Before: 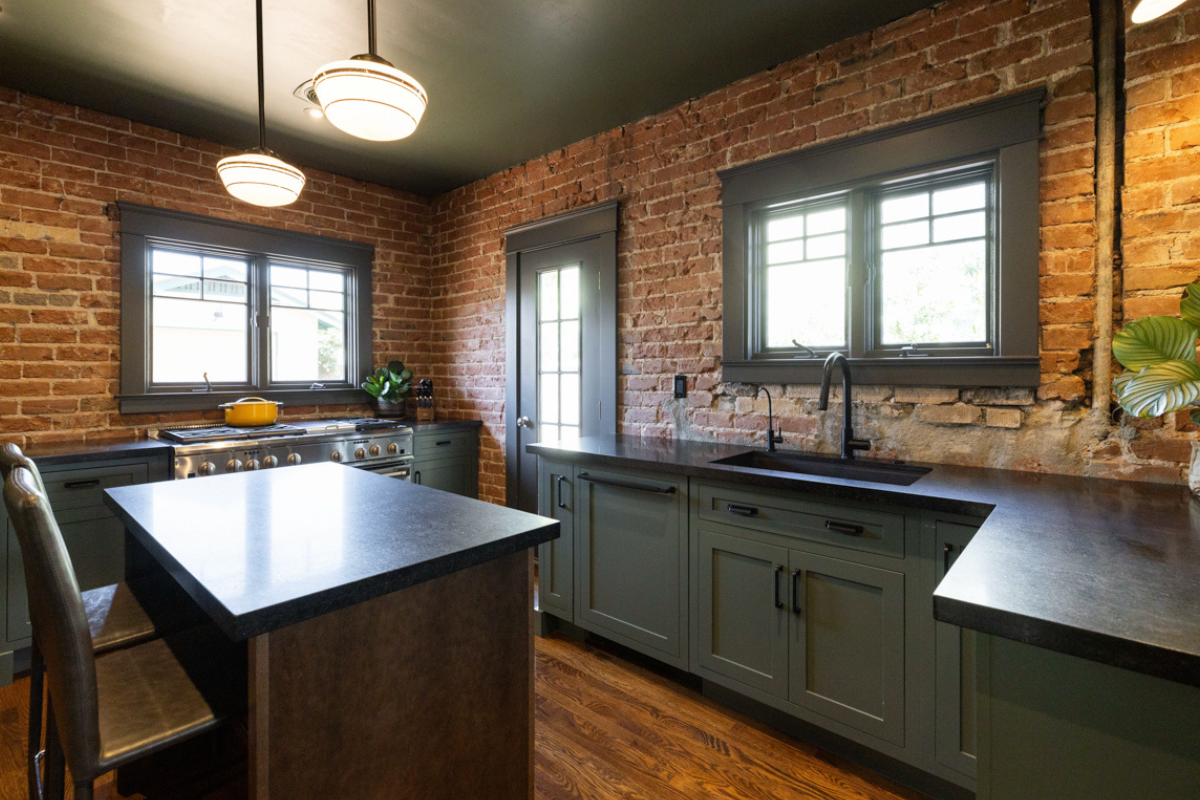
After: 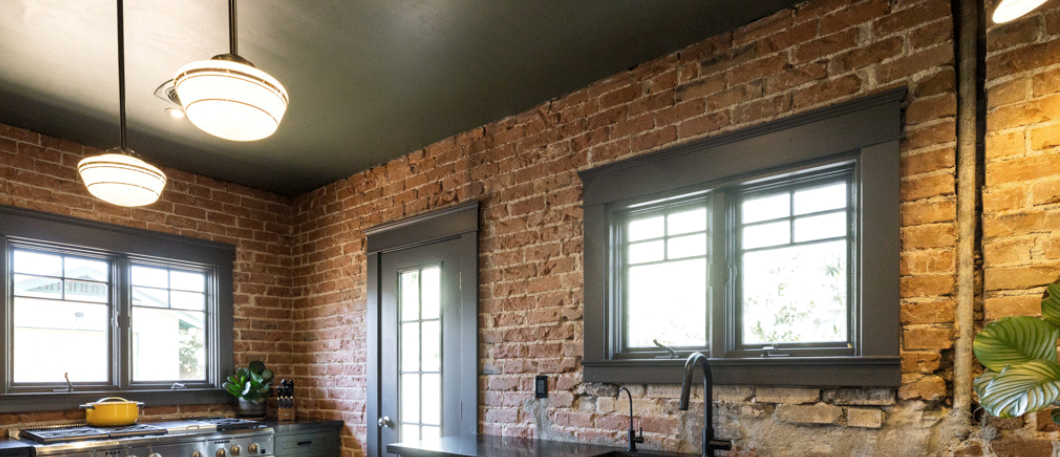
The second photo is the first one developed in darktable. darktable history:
crop and rotate: left 11.639%, bottom 42.759%
color zones: curves: ch0 [(0, 0.558) (0.143, 0.548) (0.286, 0.447) (0.429, 0.259) (0.571, 0.5) (0.714, 0.5) (0.857, 0.593) (1, 0.558)]; ch1 [(0, 0.543) (0.01, 0.544) (0.12, 0.492) (0.248, 0.458) (0.5, 0.534) (0.748, 0.5) (0.99, 0.469) (1, 0.543)]; ch2 [(0, 0.507) (0.143, 0.522) (0.286, 0.505) (0.429, 0.5) (0.571, 0.5) (0.714, 0.5) (0.857, 0.5) (1, 0.507)]
local contrast: highlights 102%, shadows 99%, detail 119%, midtone range 0.2
